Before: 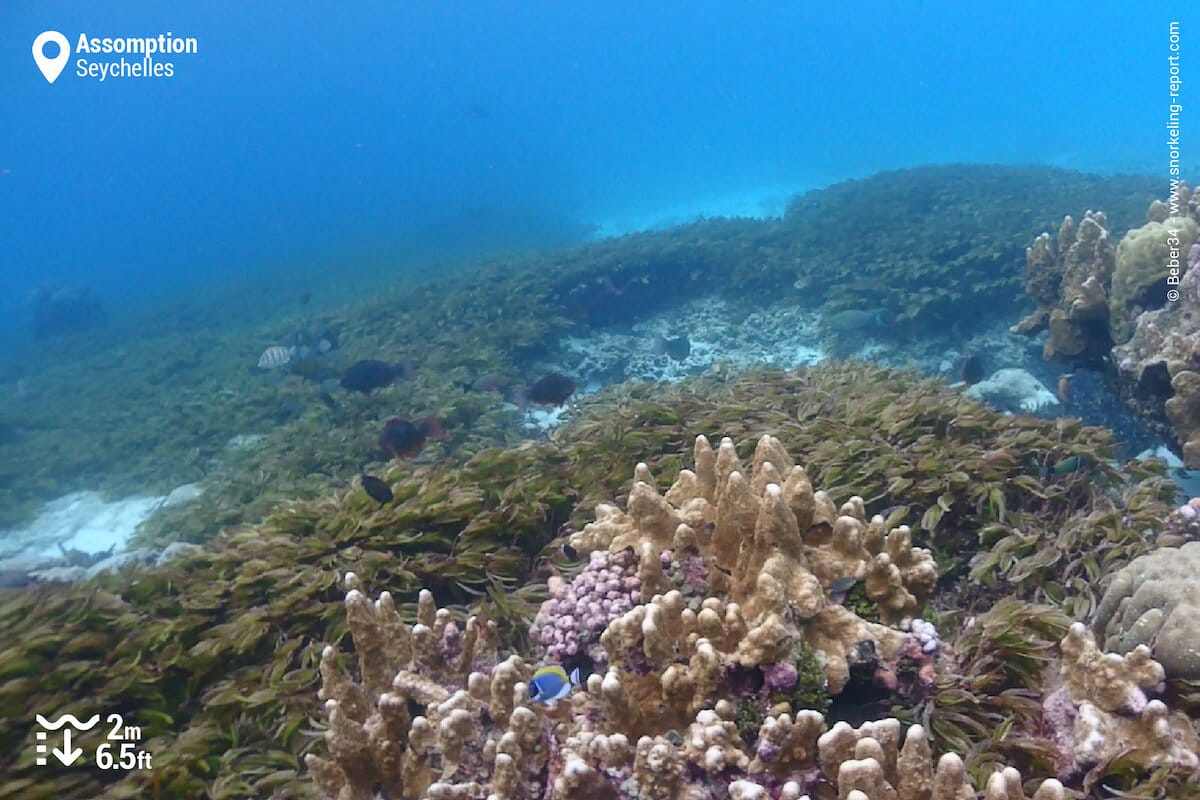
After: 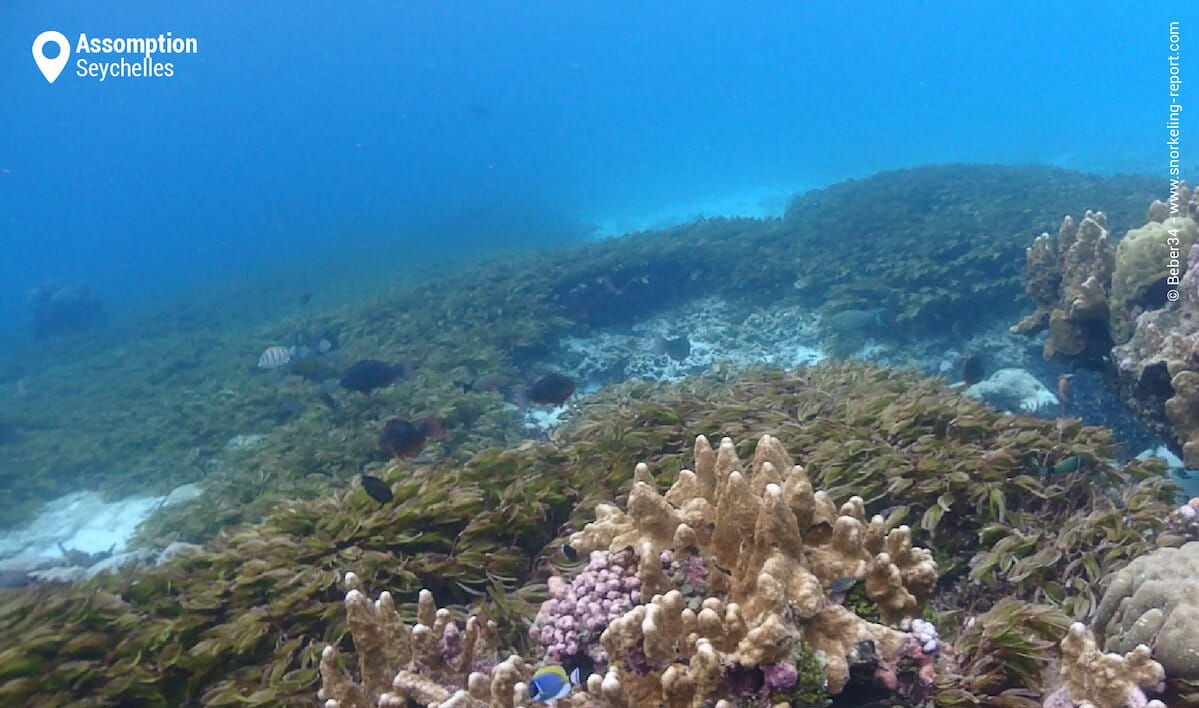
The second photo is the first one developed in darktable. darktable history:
crop and rotate: top 0%, bottom 11.49%
